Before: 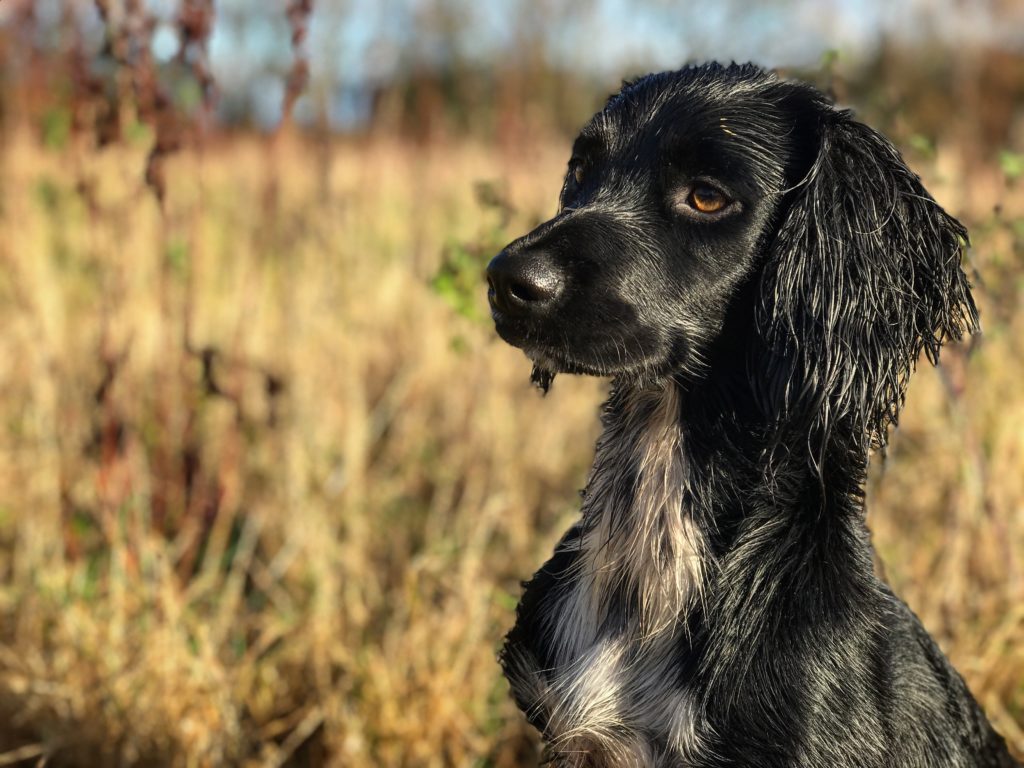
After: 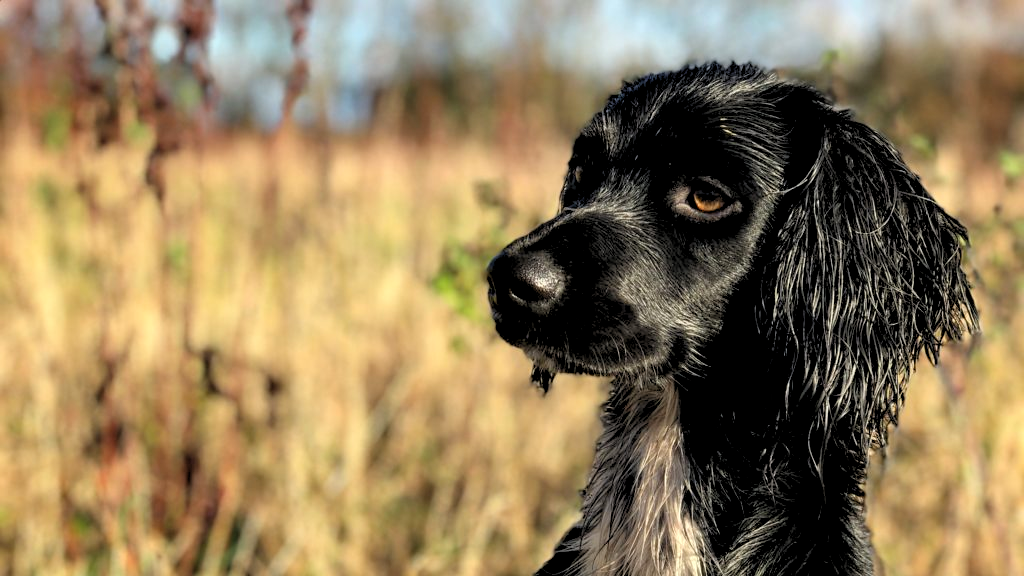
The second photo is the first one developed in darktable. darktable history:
rgb levels: levels [[0.013, 0.434, 0.89], [0, 0.5, 1], [0, 0.5, 1]]
crop: bottom 24.988%
